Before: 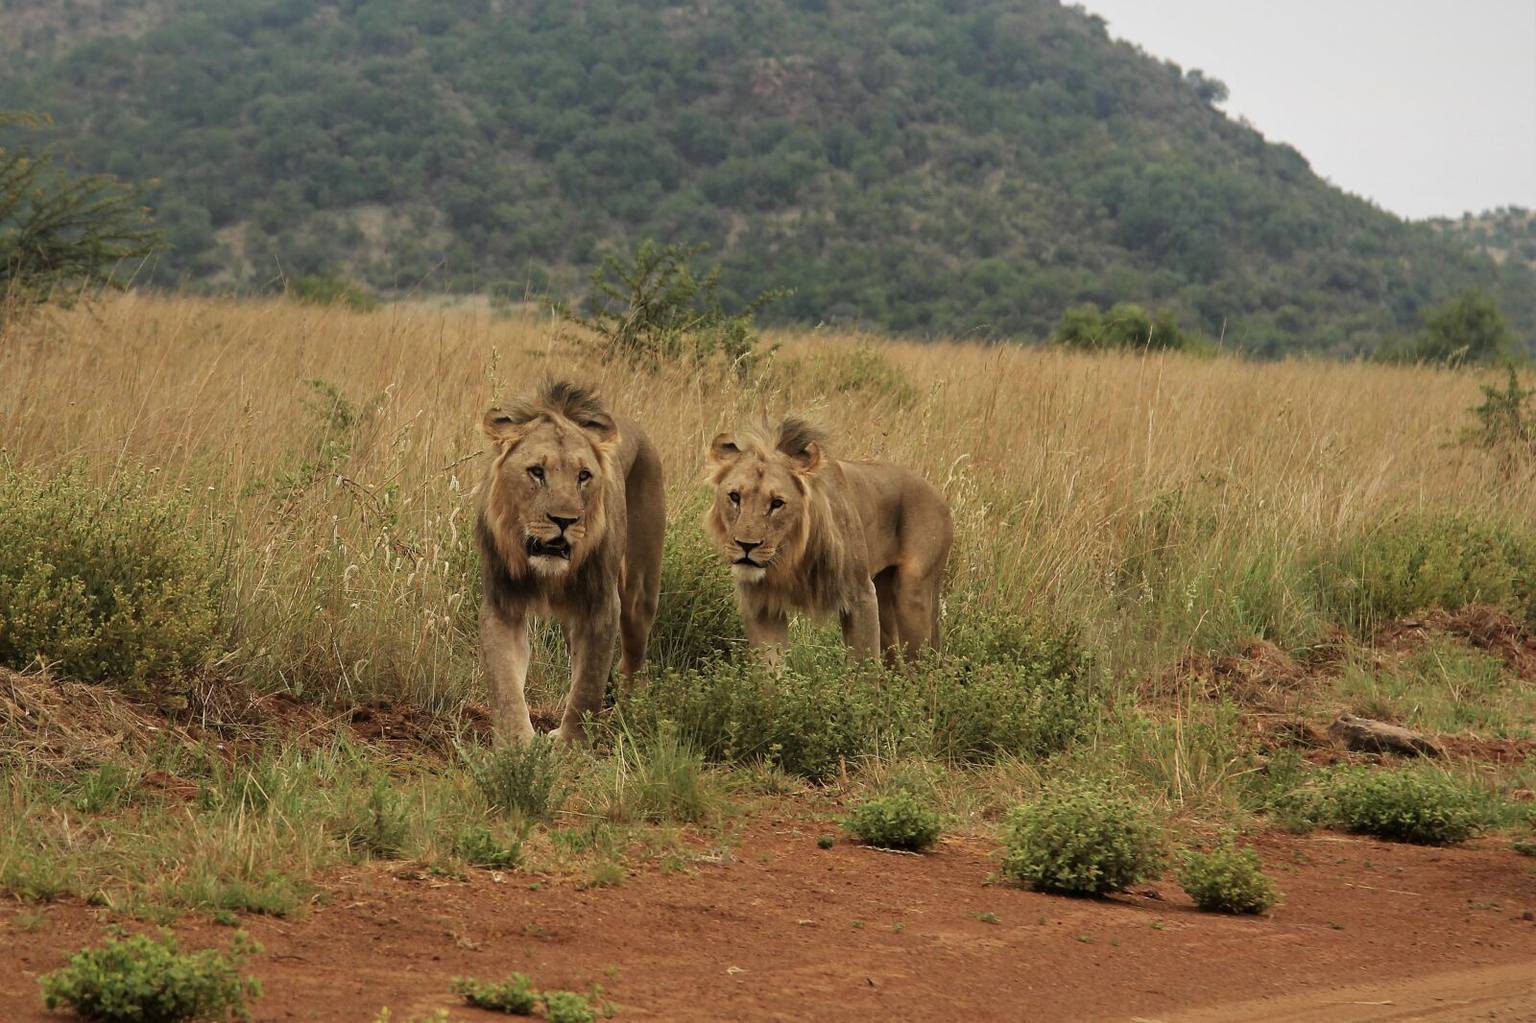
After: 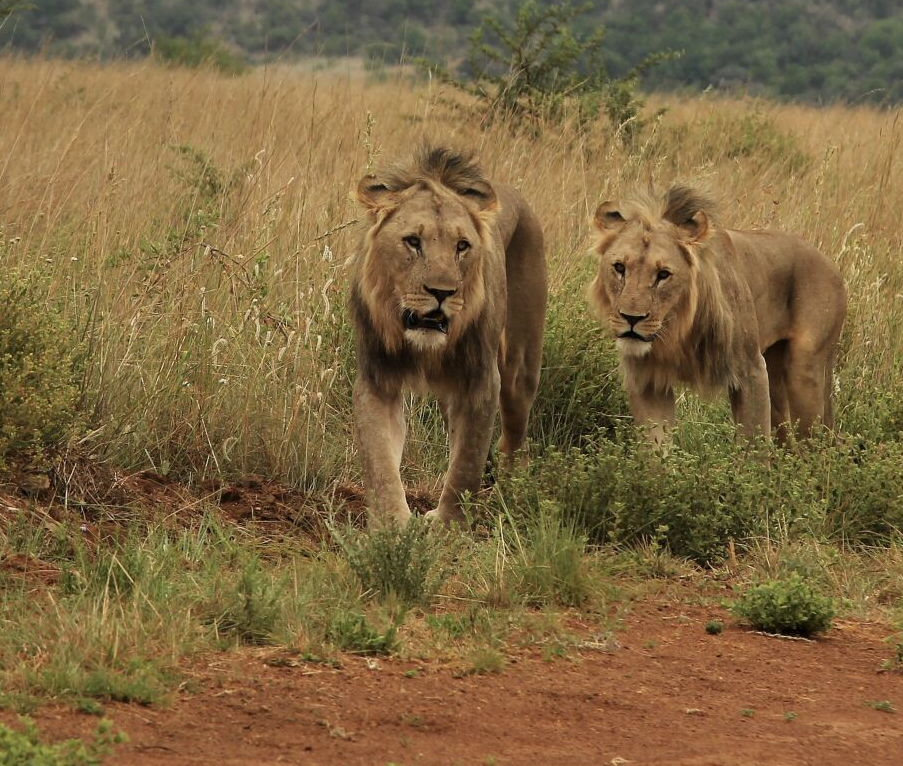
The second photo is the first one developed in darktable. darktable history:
crop: left 9.128%, top 23.511%, right 34.389%, bottom 4.59%
